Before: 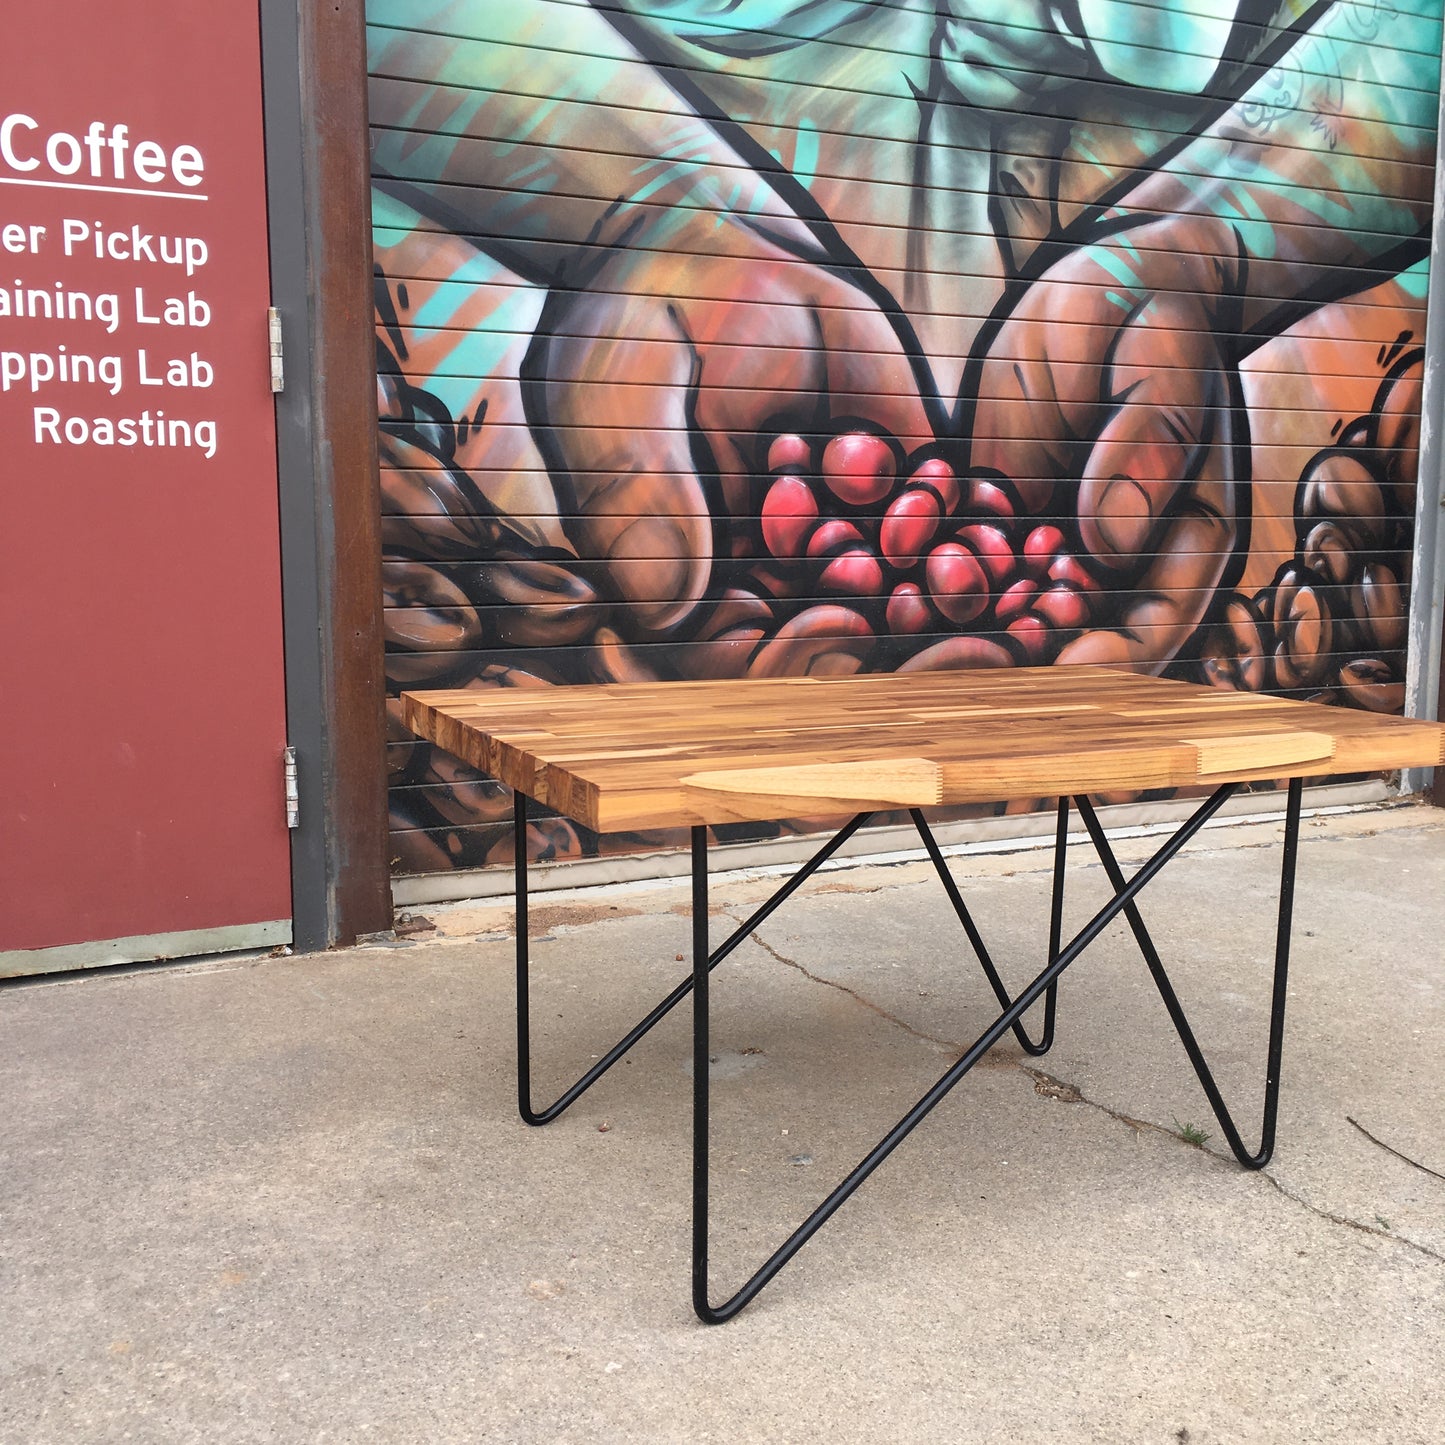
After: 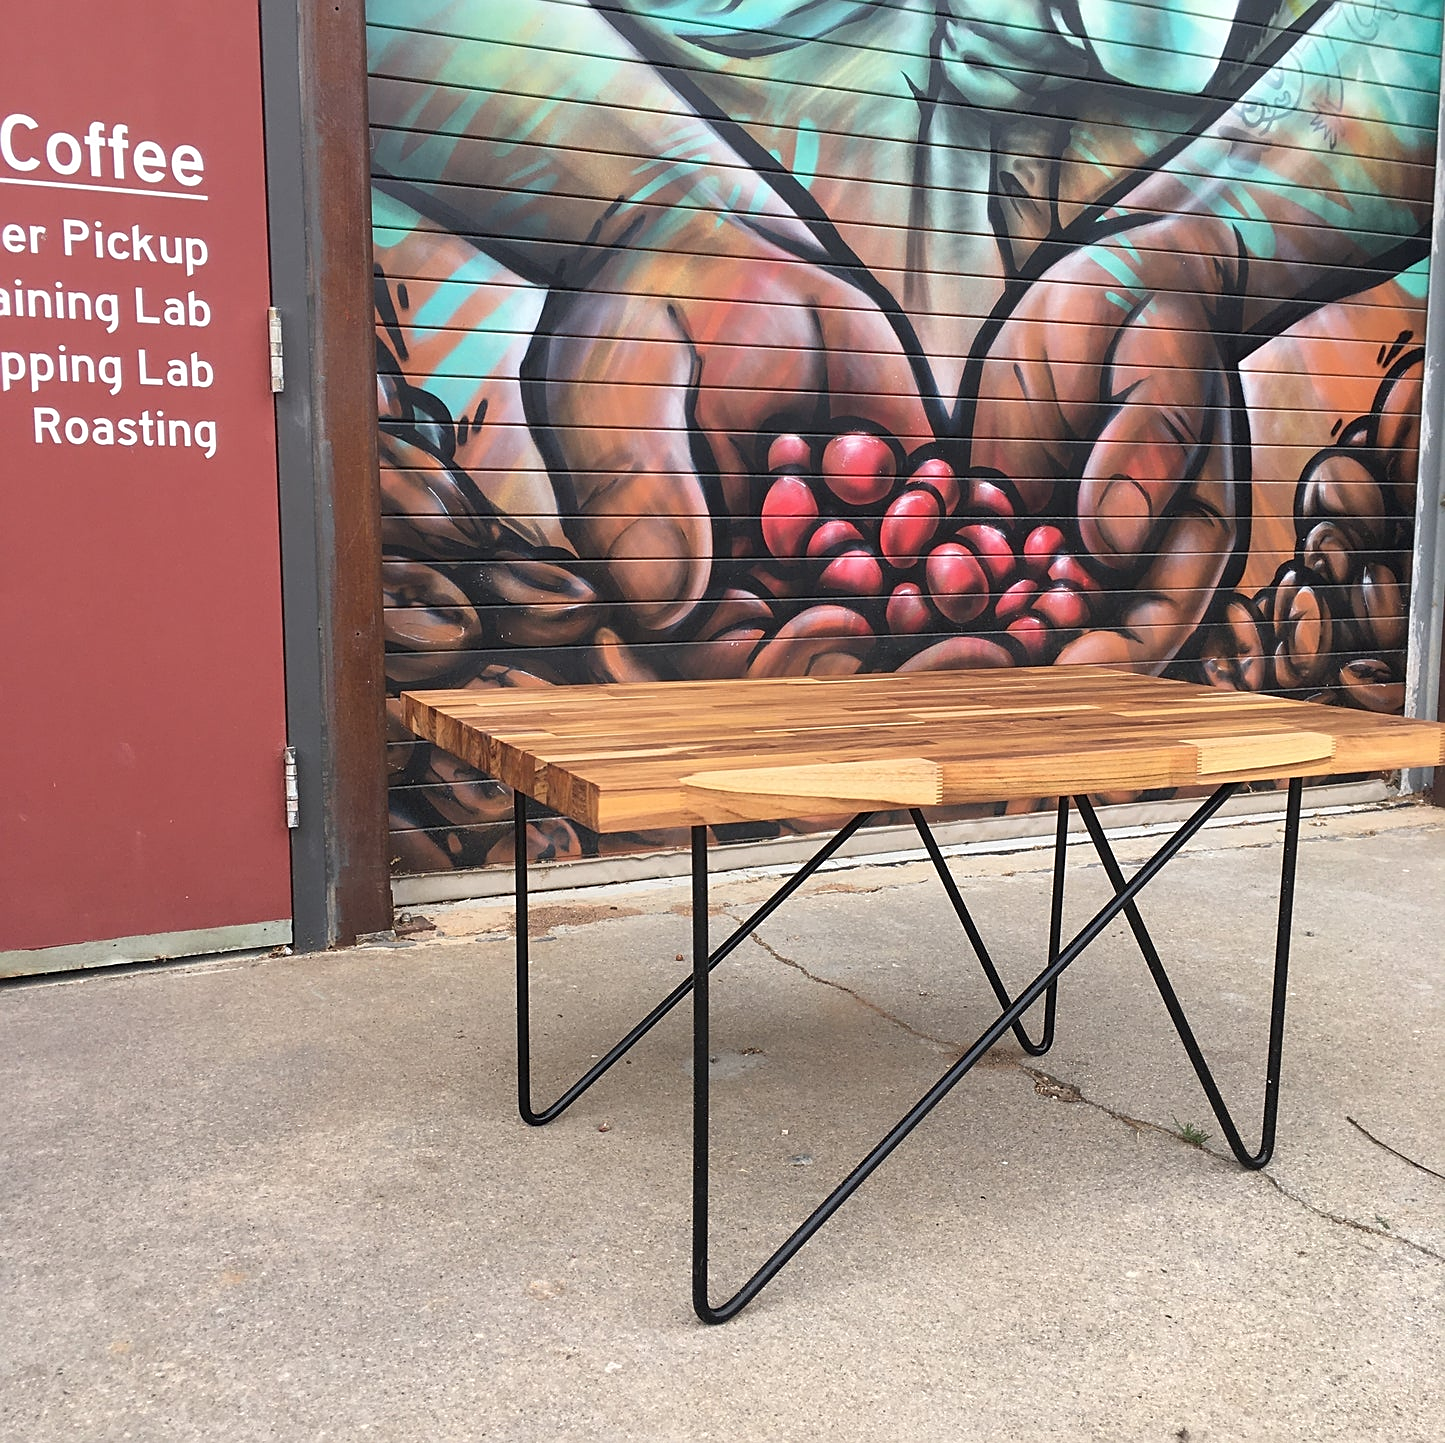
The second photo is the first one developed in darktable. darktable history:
crop: bottom 0.071%
sharpen: on, module defaults
